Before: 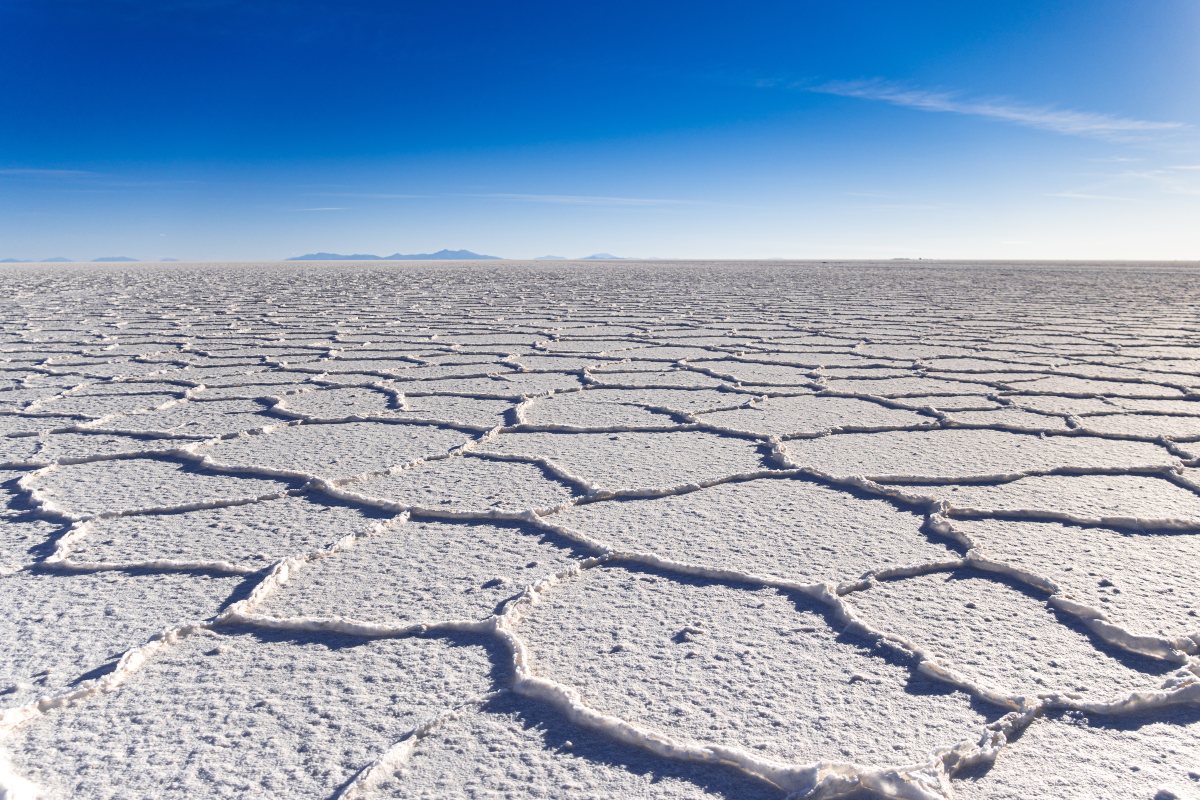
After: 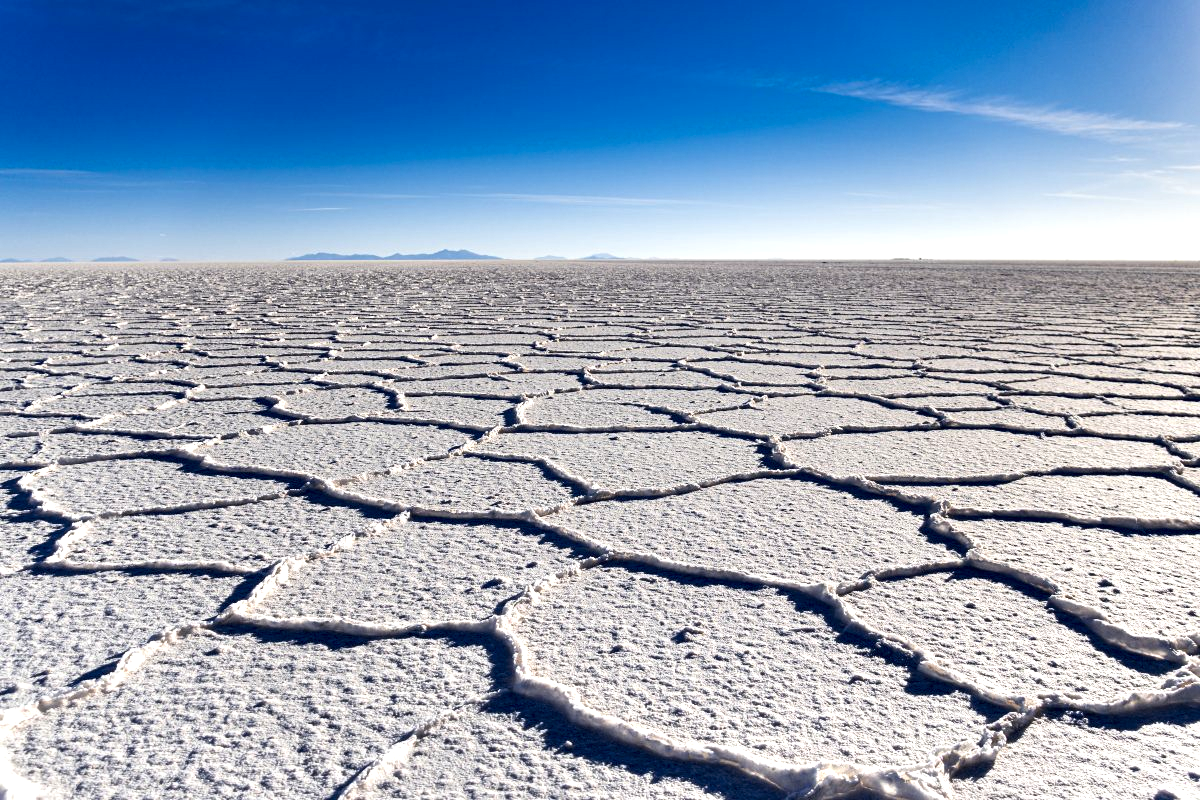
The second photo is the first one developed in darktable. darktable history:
color zones: curves: ch1 [(0, 0.513) (0.143, 0.524) (0.286, 0.511) (0.429, 0.506) (0.571, 0.503) (0.714, 0.503) (0.857, 0.508) (1, 0.513)], mix 32.04%
contrast equalizer: y [[0.6 ×6], [0.55 ×6], [0 ×6], [0 ×6], [0 ×6]]
